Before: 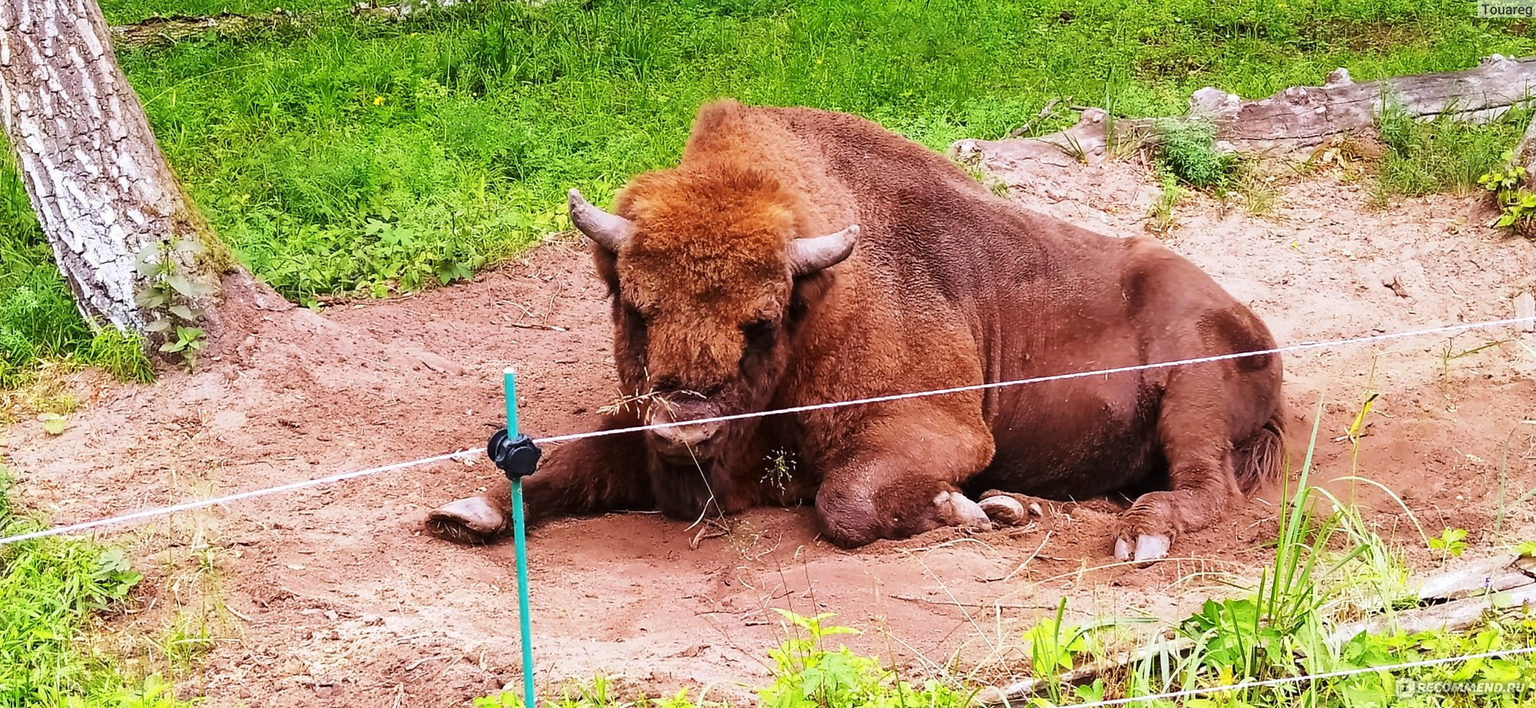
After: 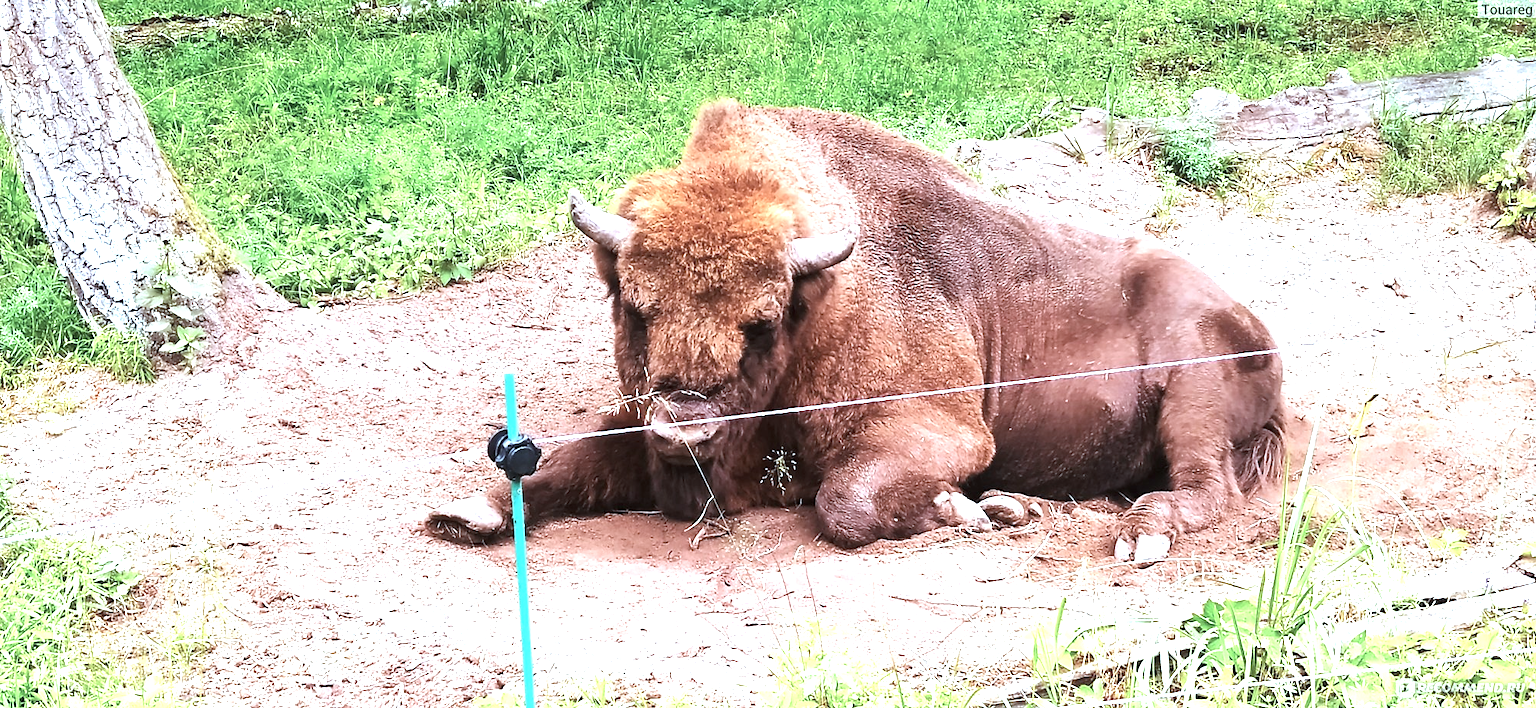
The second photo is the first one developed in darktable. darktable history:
color correction: highlights a* -12.64, highlights b* -18.1, saturation 0.7
exposure: black level correction 0, exposure 1.2 EV, compensate highlight preservation false
